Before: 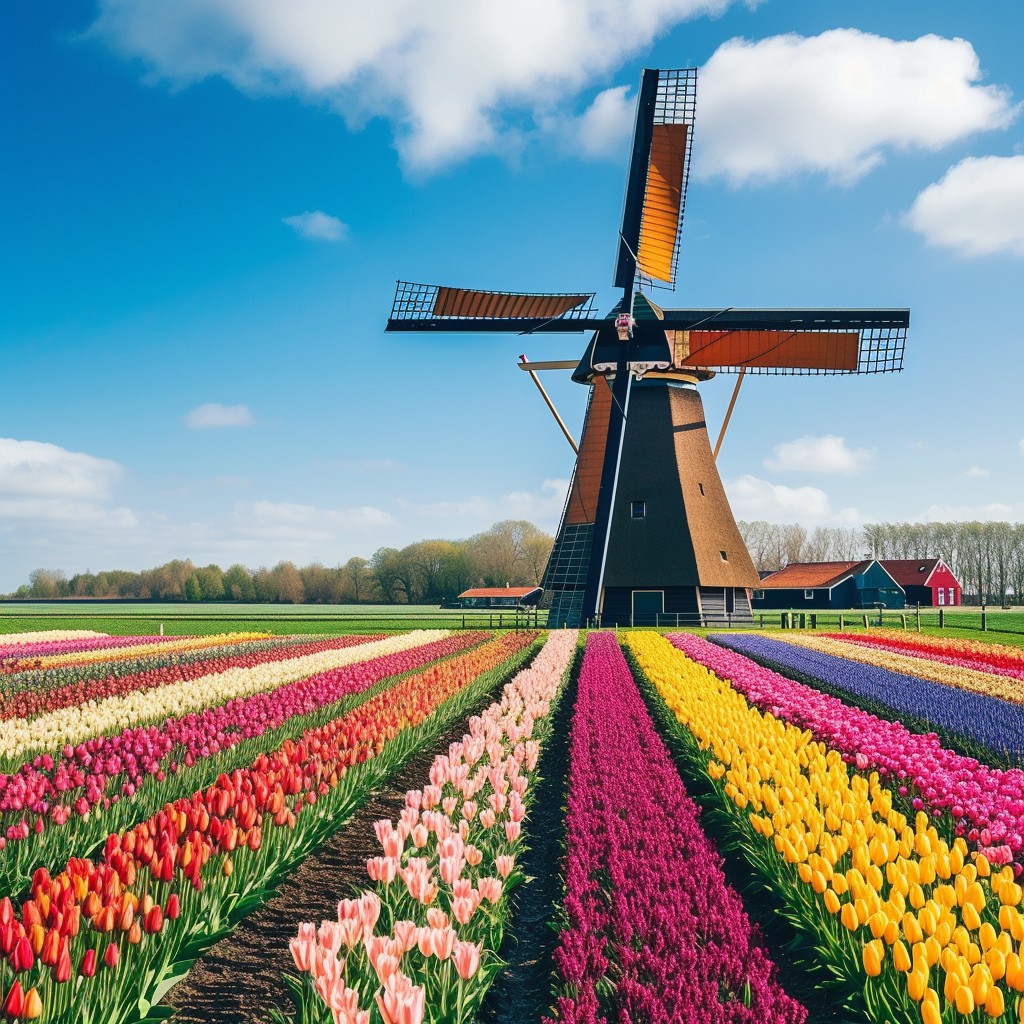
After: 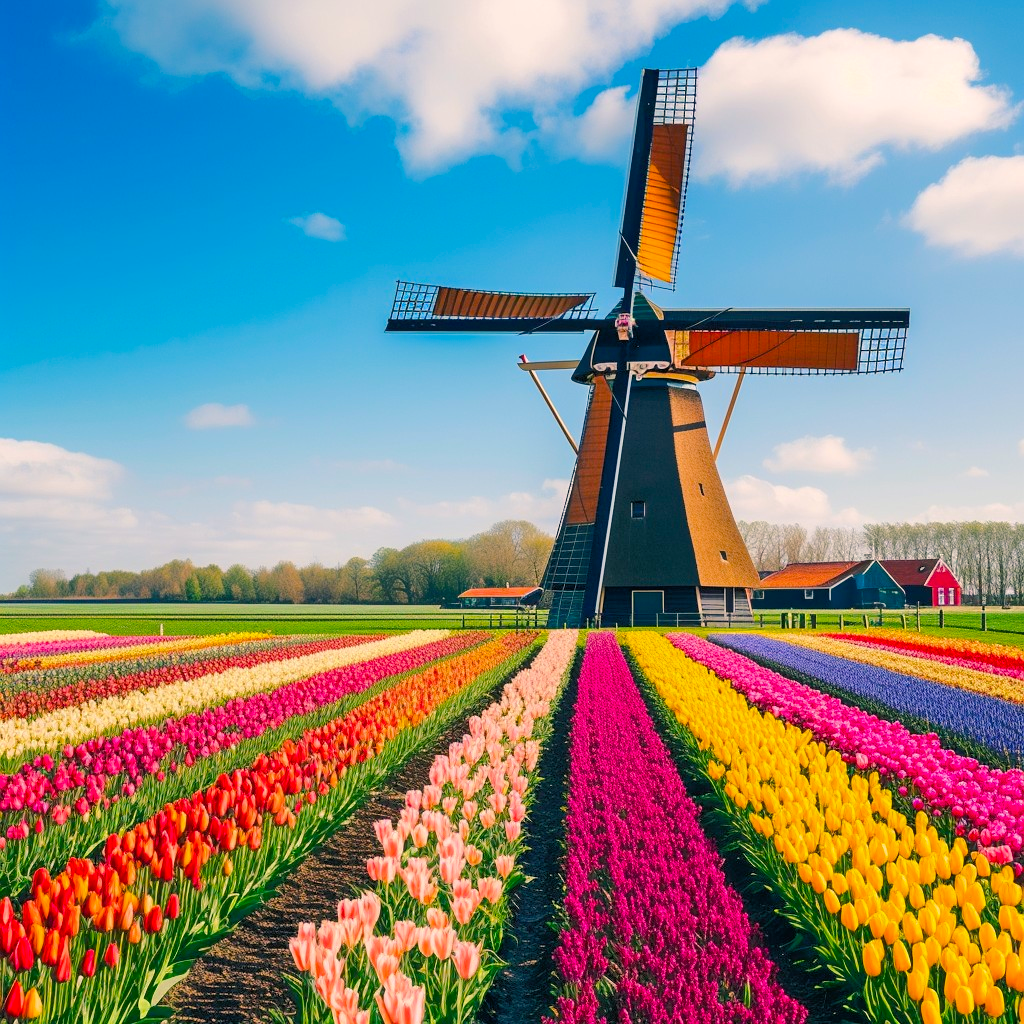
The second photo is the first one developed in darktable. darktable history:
color balance rgb: highlights gain › chroma 2.972%, highlights gain › hue 54.55°, perceptual saturation grading › global saturation 30.969%, perceptual brilliance grading › mid-tones 10.927%, perceptual brilliance grading › shadows 15.838%
tone equalizer: -8 EV -1.88 EV, -7 EV -1.18 EV, -6 EV -1.59 EV
